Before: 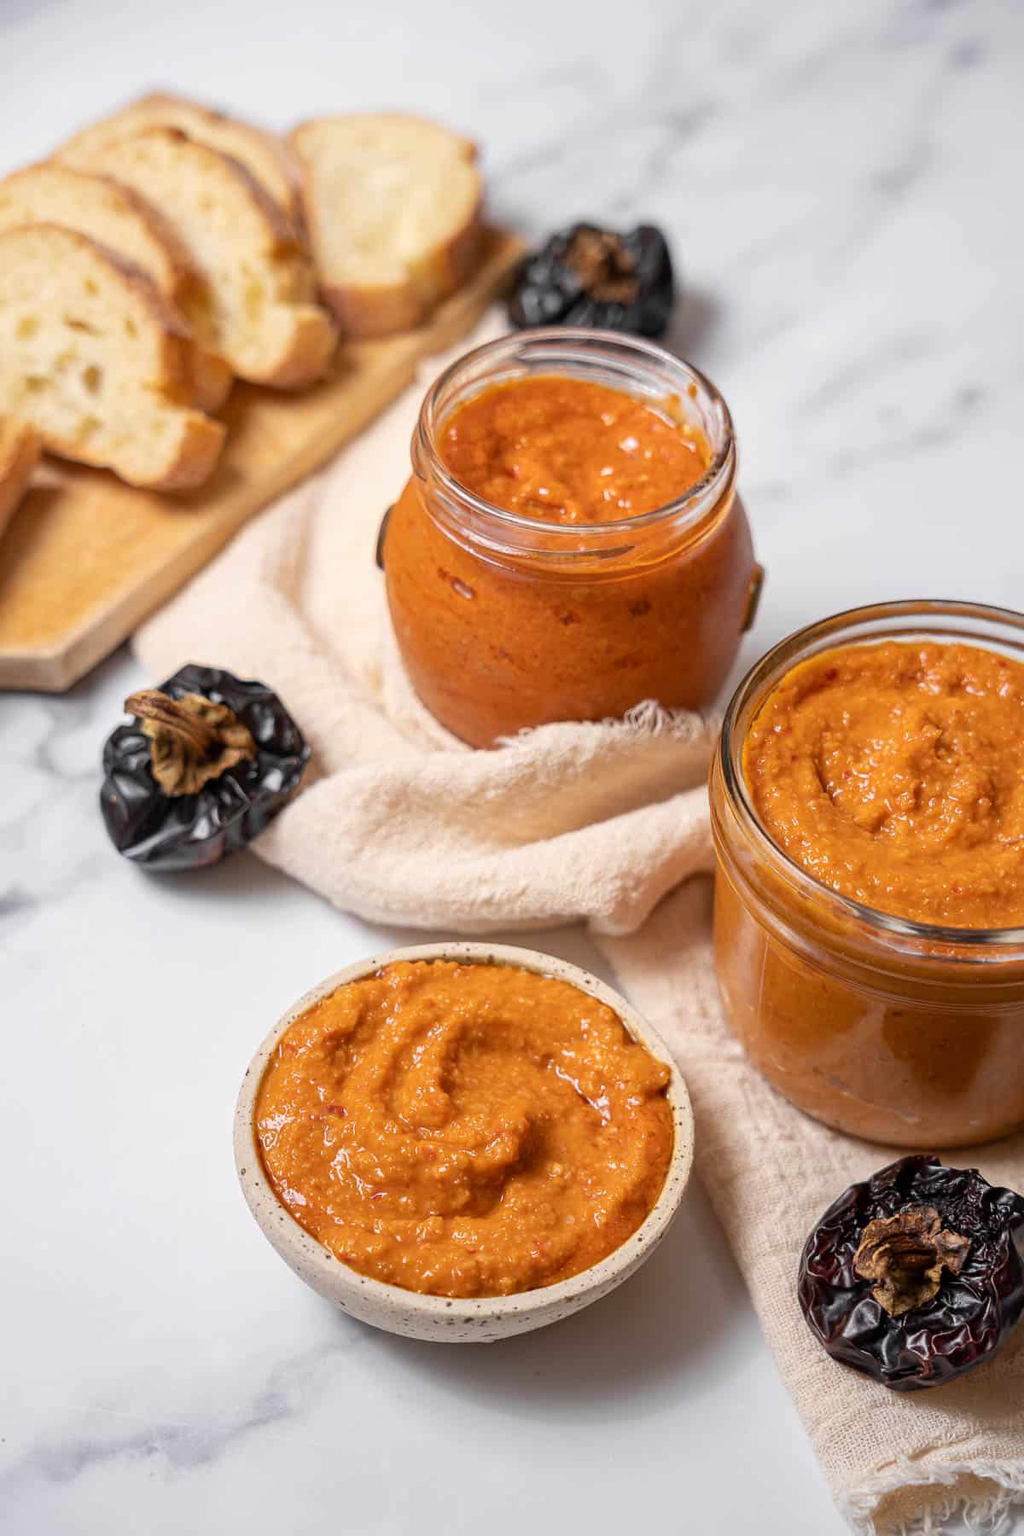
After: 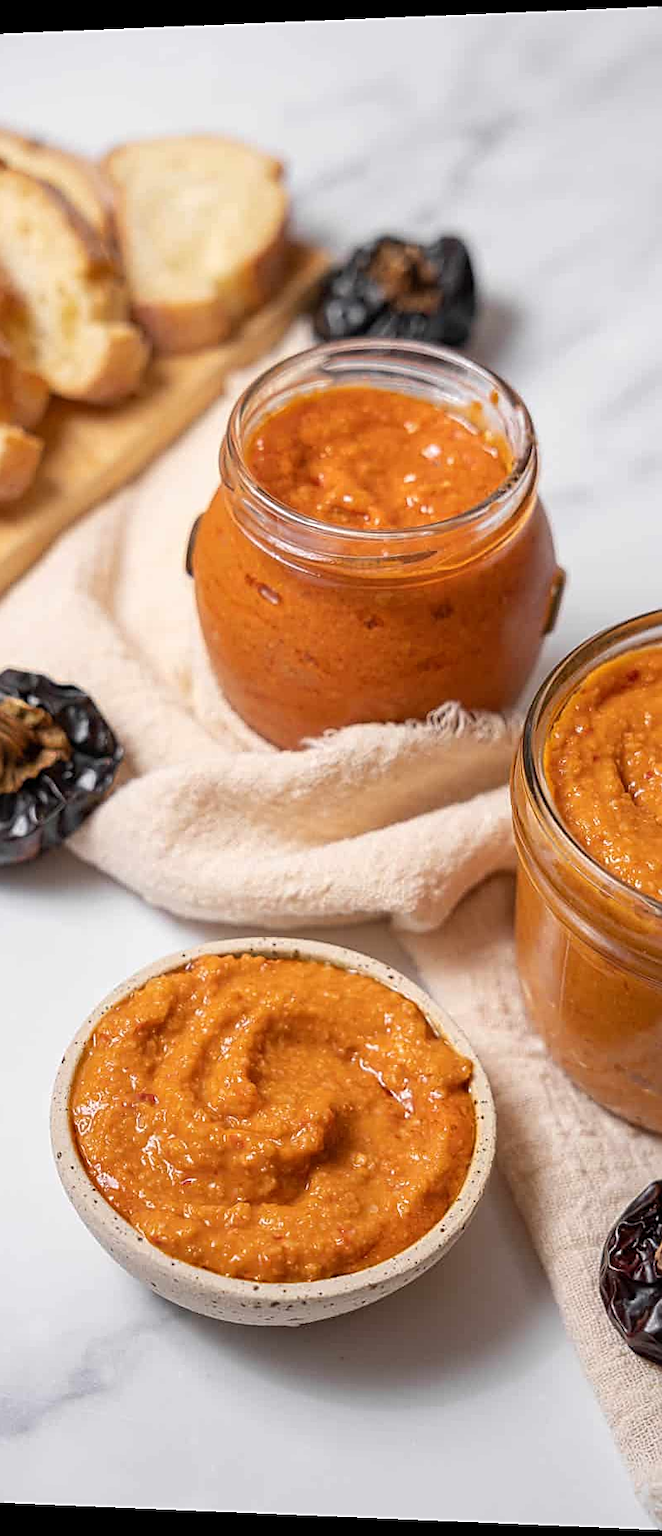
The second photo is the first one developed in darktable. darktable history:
rotate and perspective: lens shift (horizontal) -0.055, automatic cropping off
crop: left 16.899%, right 16.556%
sharpen: on, module defaults
